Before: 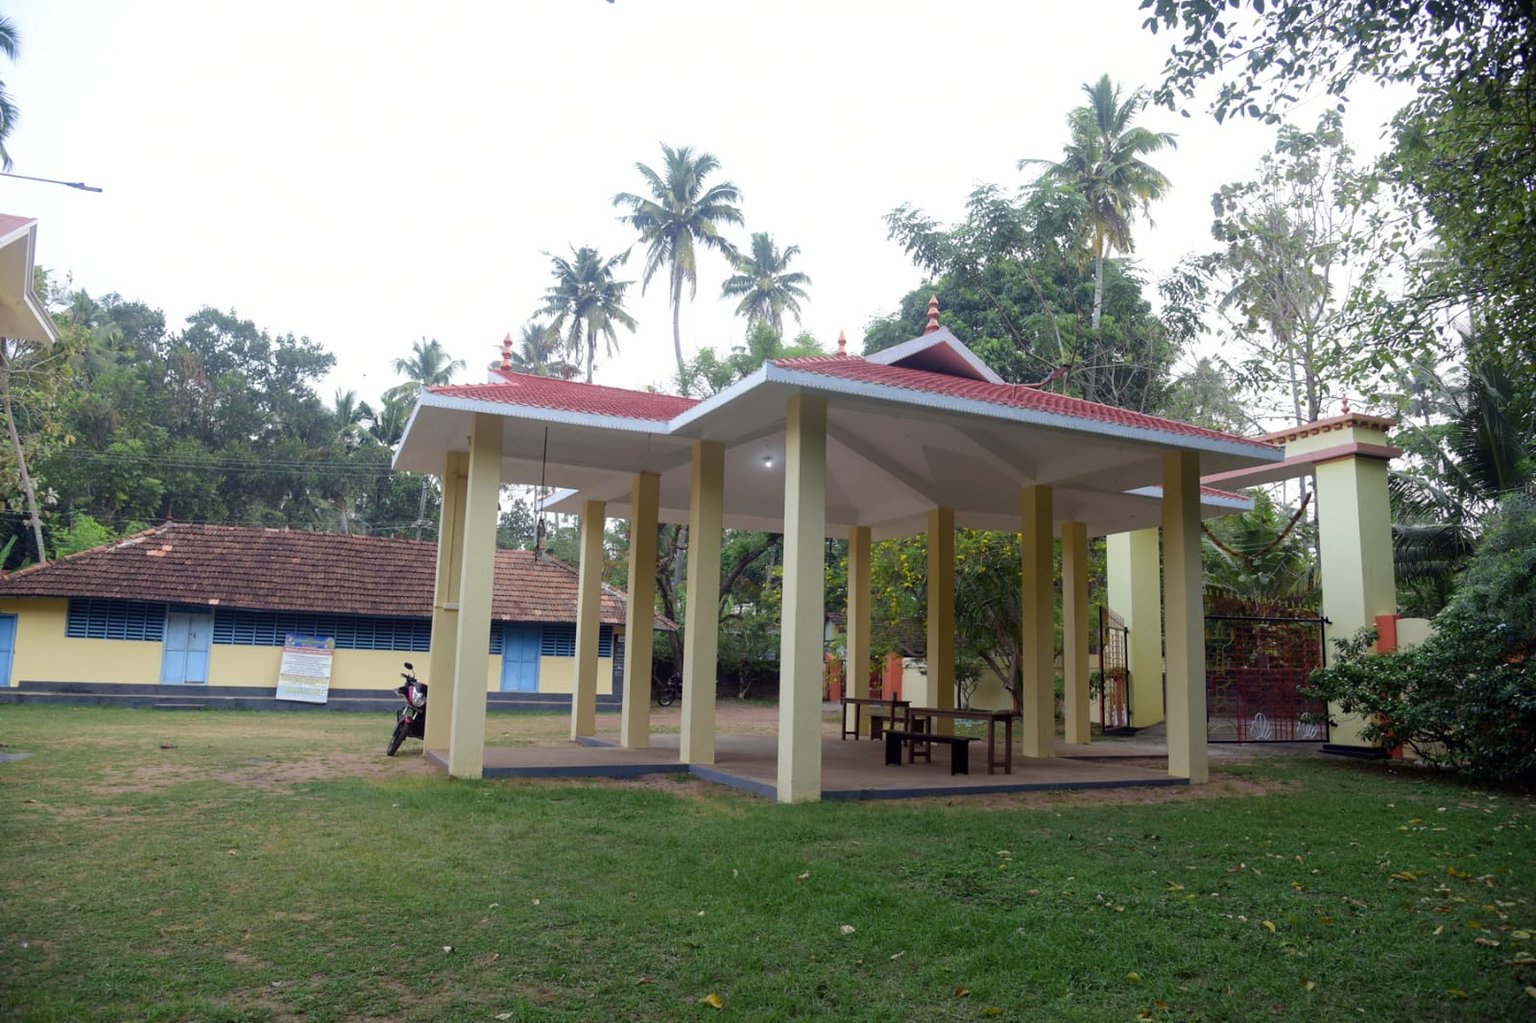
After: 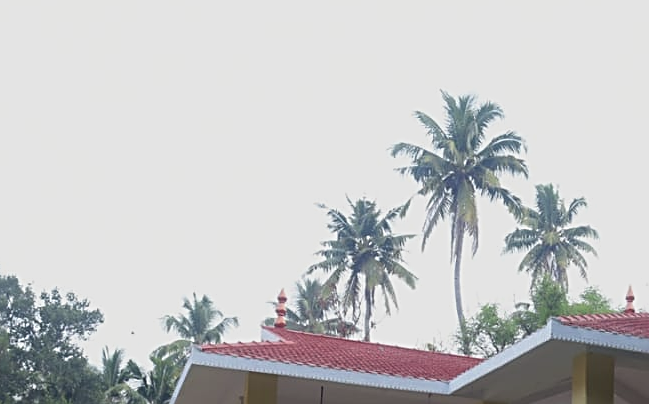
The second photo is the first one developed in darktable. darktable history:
crop: left 15.452%, top 5.459%, right 43.956%, bottom 56.62%
sharpen: radius 2.531, amount 0.628
exposure: exposure -0.36 EV, compensate highlight preservation false
rotate and perspective: crop left 0, crop top 0
